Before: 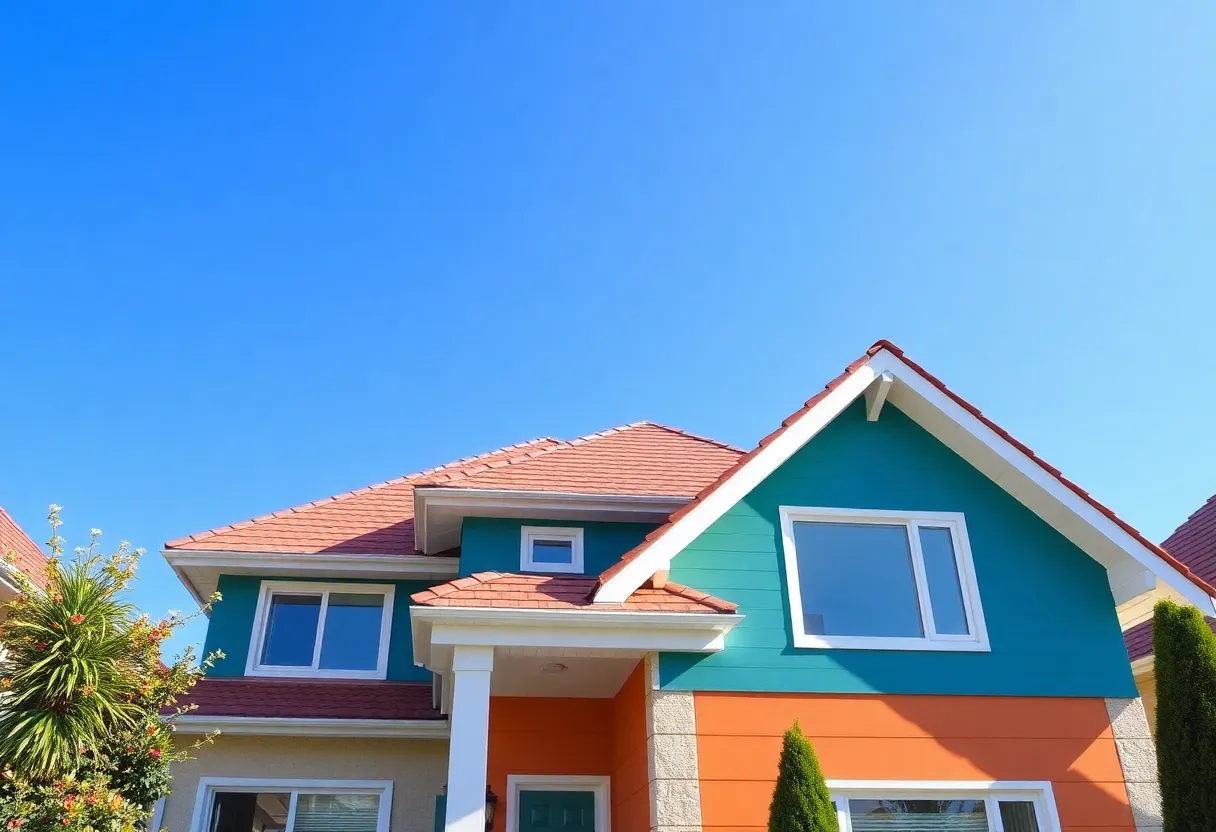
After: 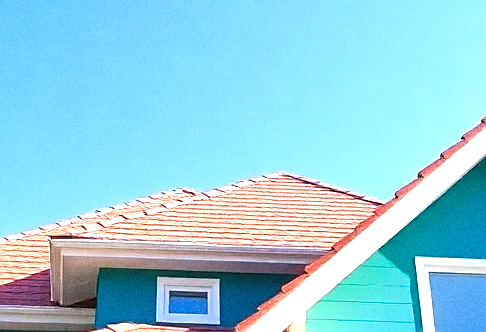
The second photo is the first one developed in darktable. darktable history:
crop: left 30%, top 30%, right 30%, bottom 30%
exposure: black level correction 0, exposure 0.9 EV, compensate highlight preservation false
grain: coarseness 0.09 ISO
vibrance: vibrance 20%
sharpen: on, module defaults
velvia: strength 15%
